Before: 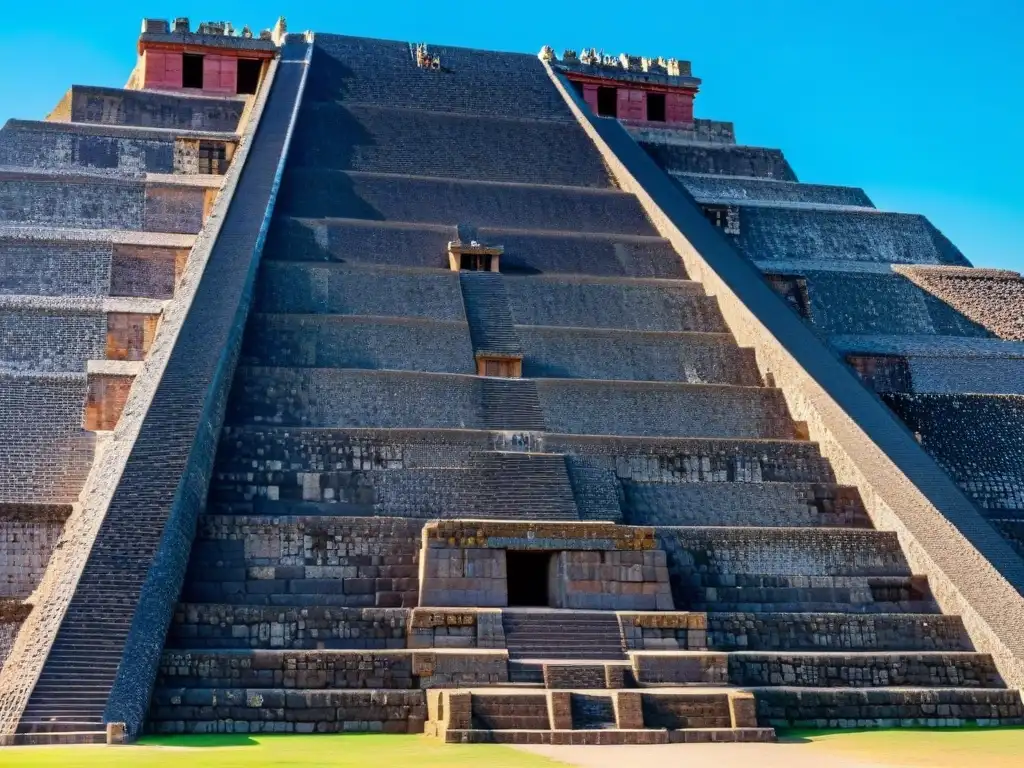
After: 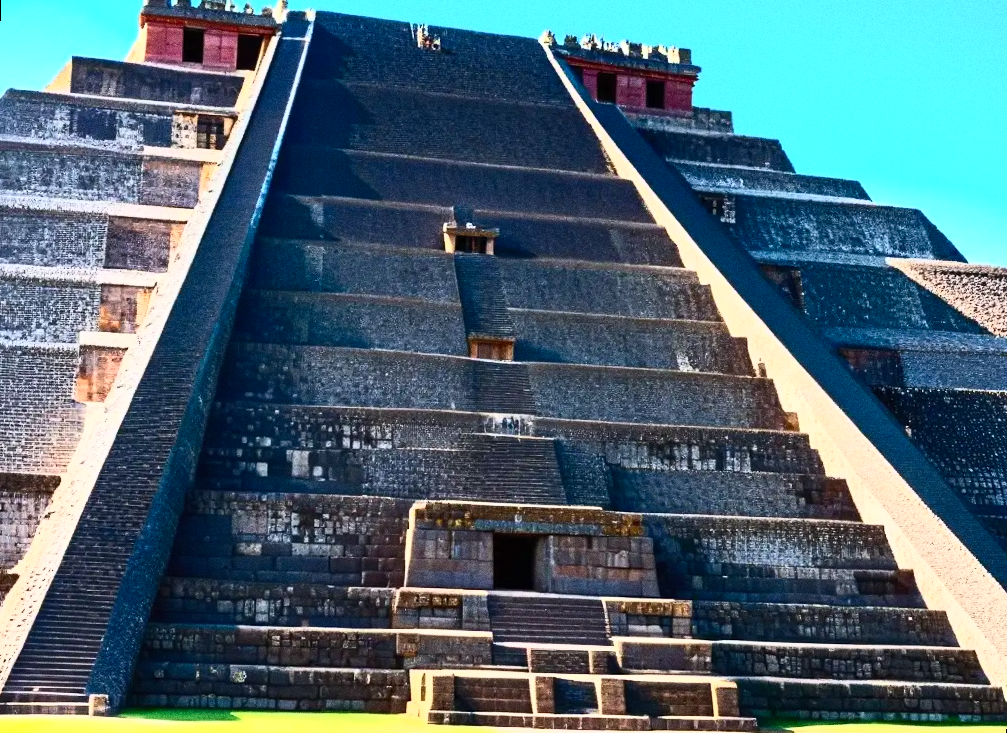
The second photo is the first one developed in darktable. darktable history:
grain: coarseness 0.09 ISO, strength 40%
contrast brightness saturation: contrast 0.62, brightness 0.34, saturation 0.14
rotate and perspective: rotation 1.57°, crop left 0.018, crop right 0.982, crop top 0.039, crop bottom 0.961
